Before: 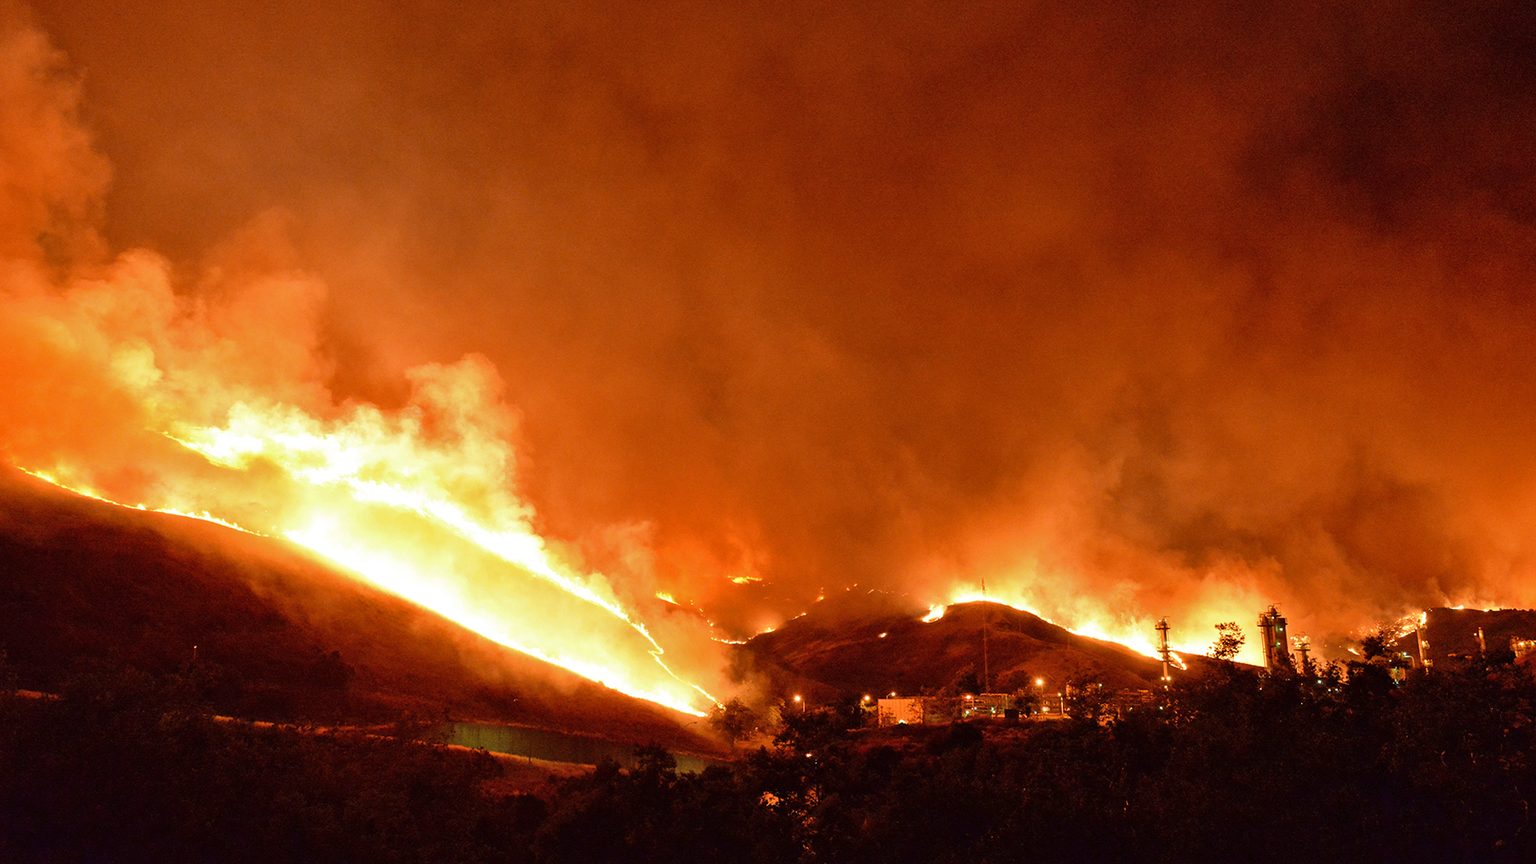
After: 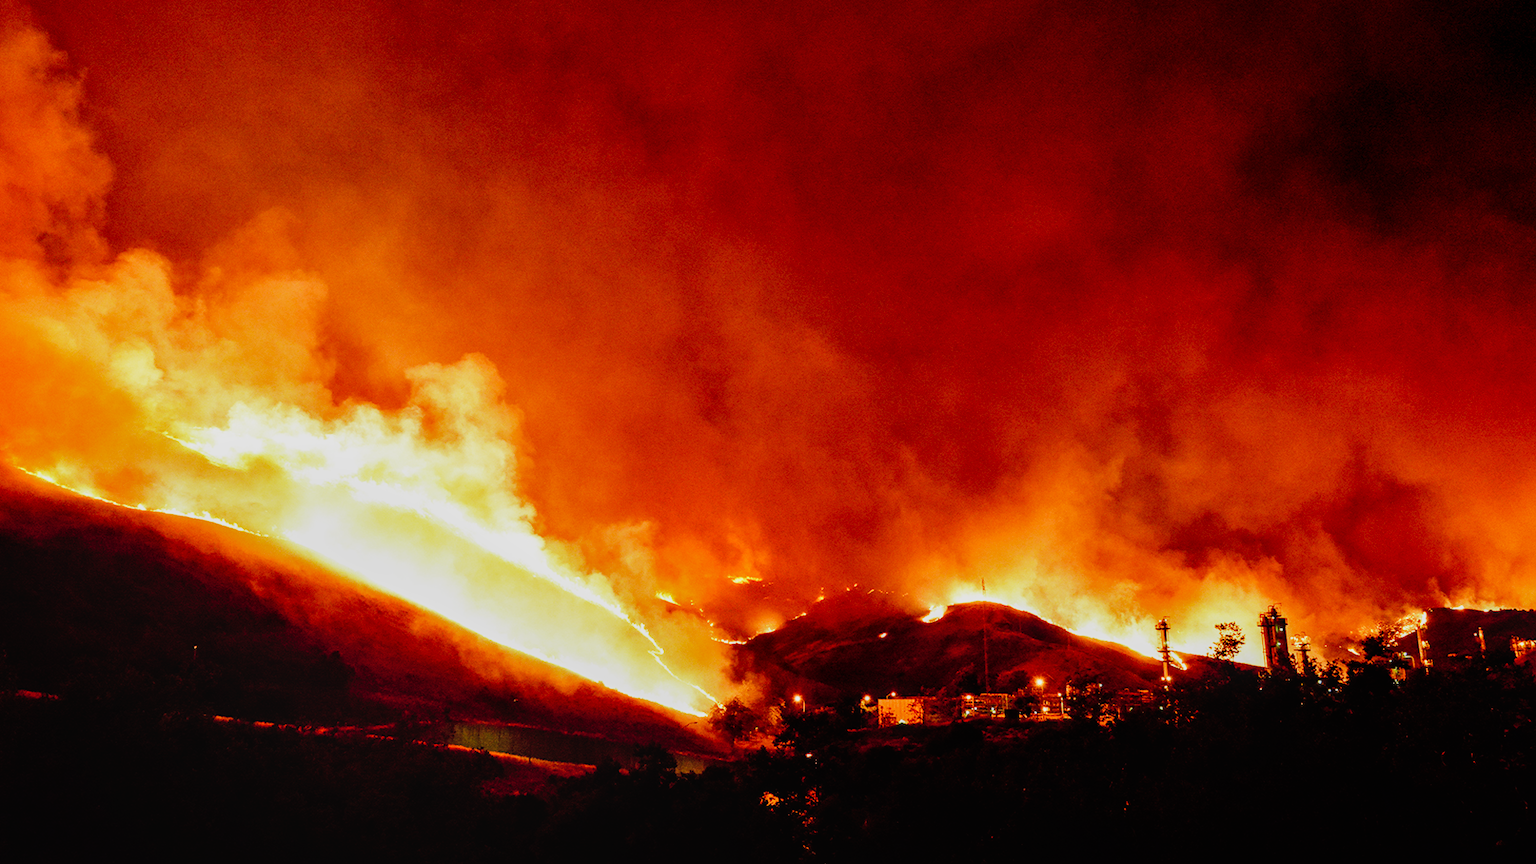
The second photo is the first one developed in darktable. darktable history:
sigmoid: contrast 2, skew -0.2, preserve hue 0%, red attenuation 0.1, red rotation 0.035, green attenuation 0.1, green rotation -0.017, blue attenuation 0.15, blue rotation -0.052, base primaries Rec2020
local contrast: detail 117%
